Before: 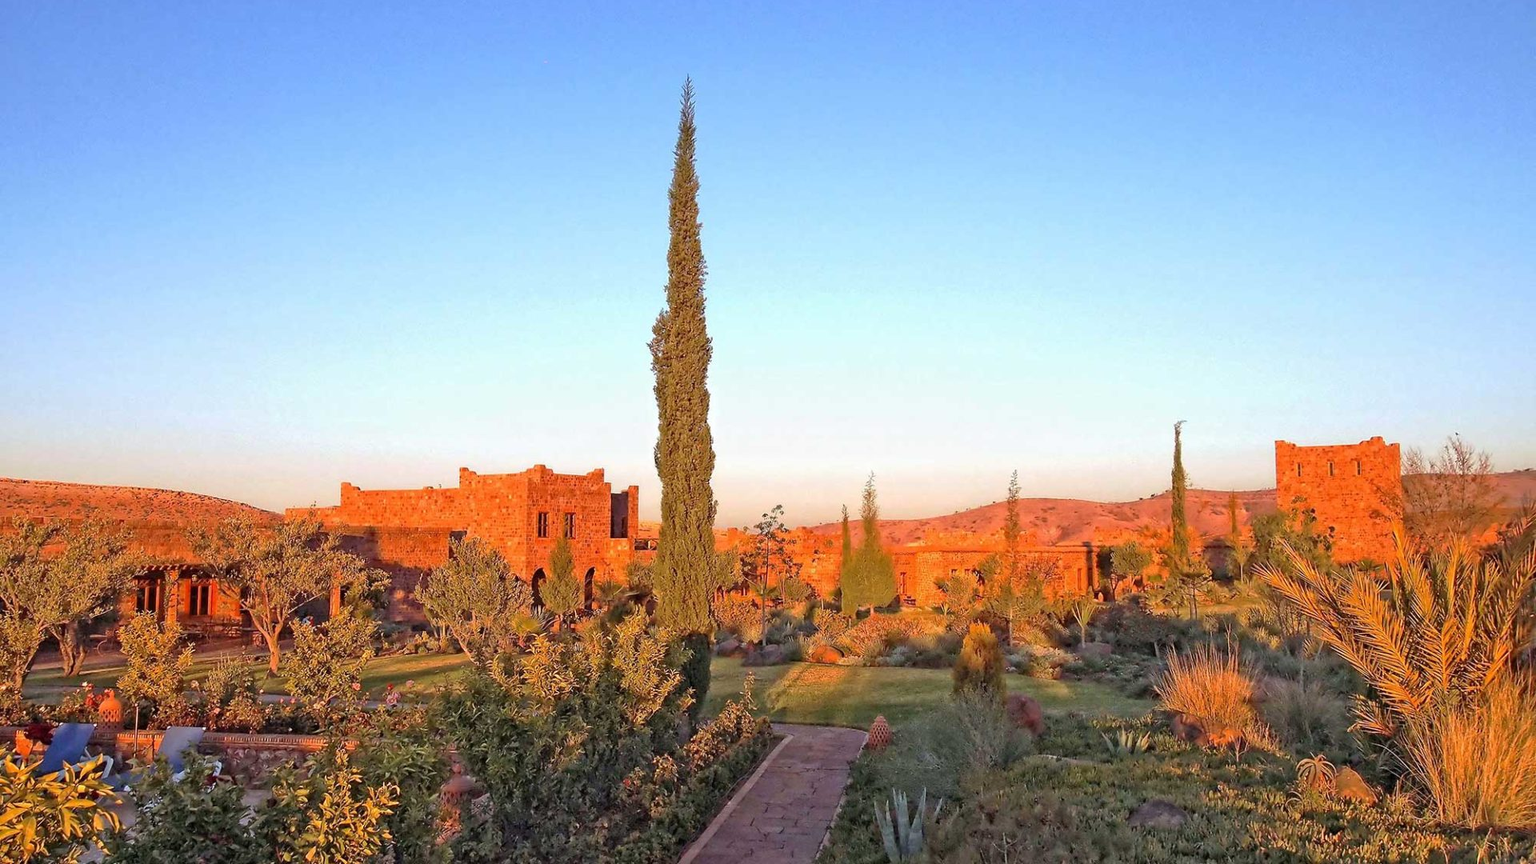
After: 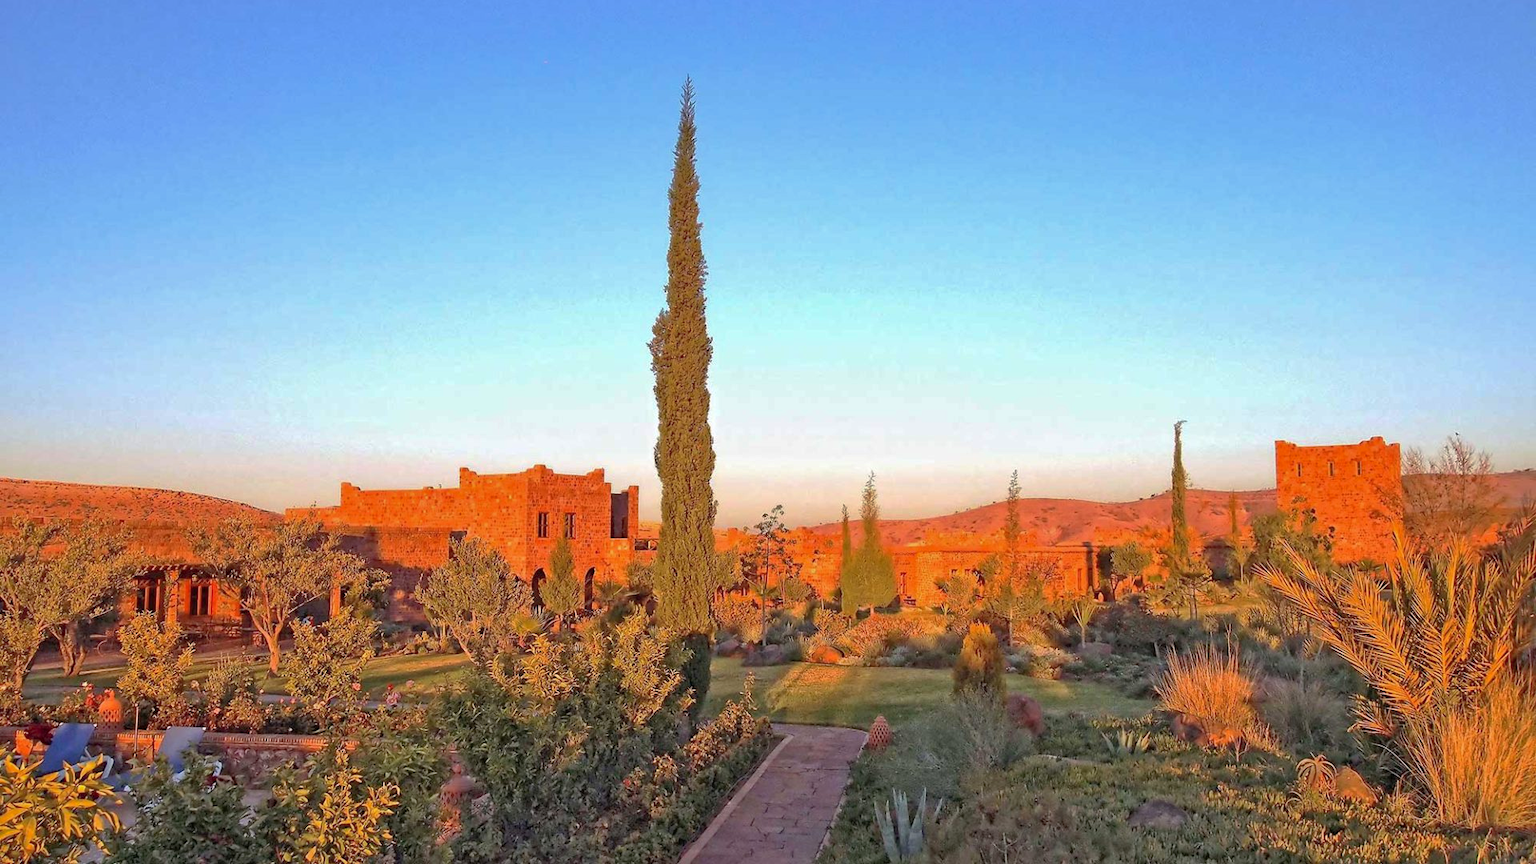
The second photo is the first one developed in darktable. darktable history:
shadows and highlights: highlights color adjustment 89.46%
